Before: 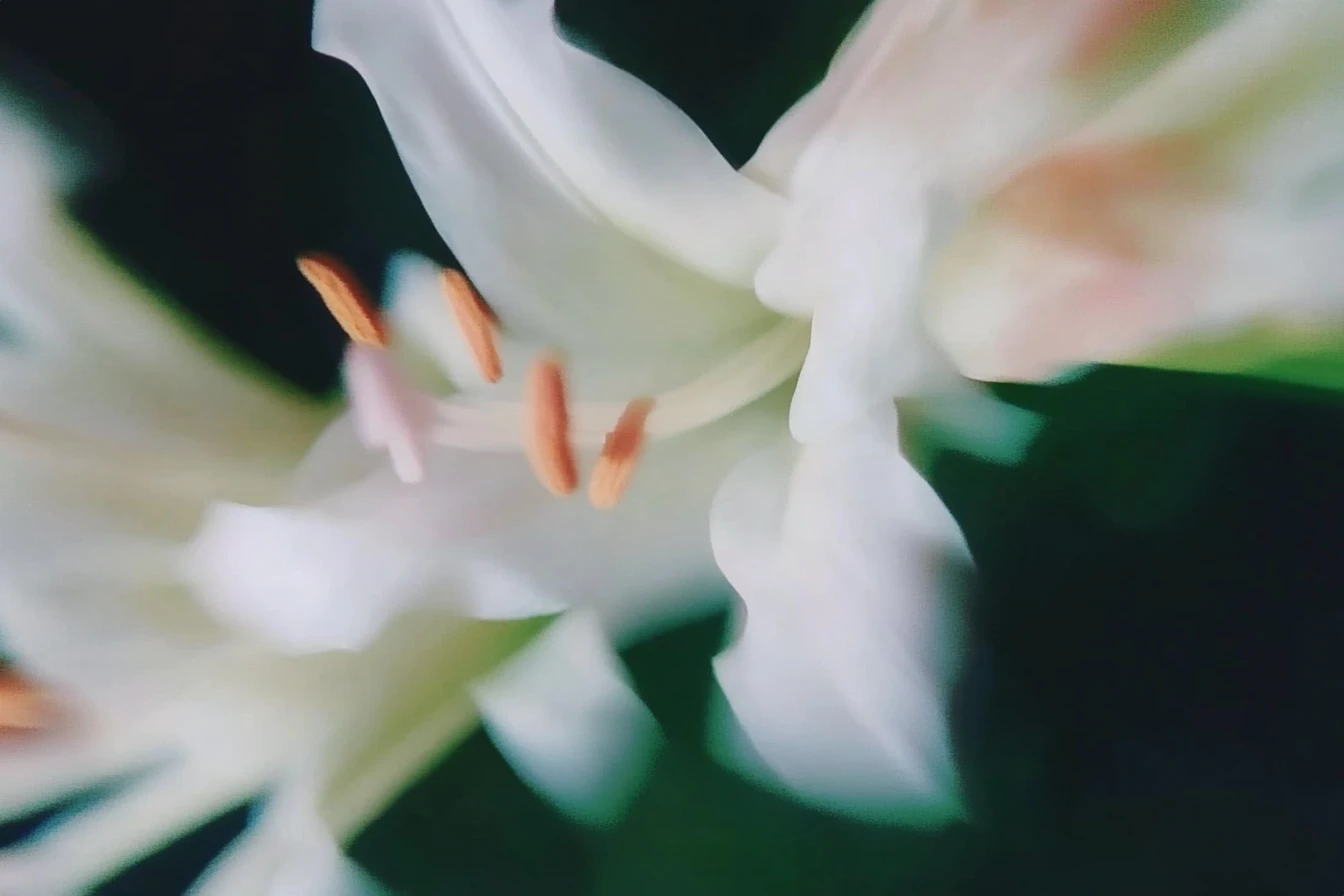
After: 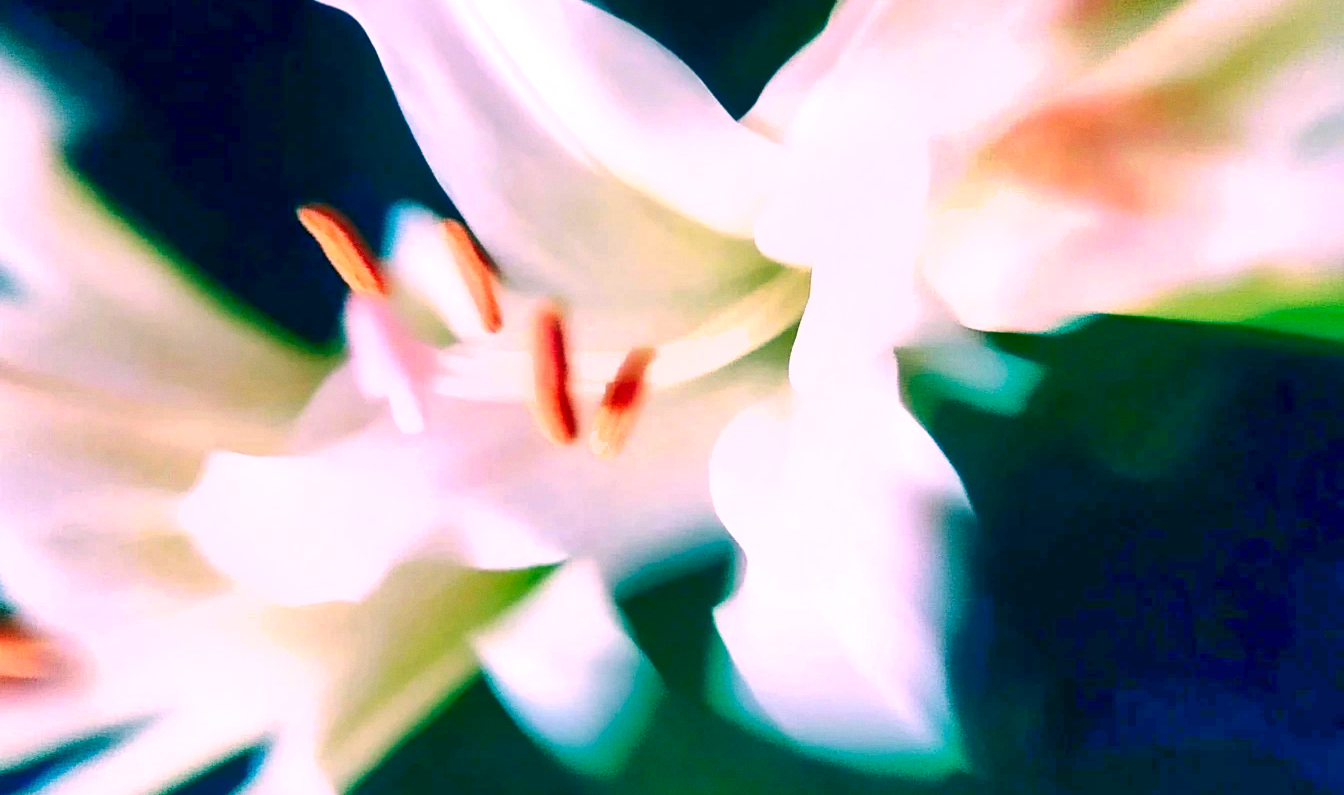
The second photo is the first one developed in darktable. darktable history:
grain: coarseness 0.09 ISO, strength 10%
tone equalizer: on, module defaults
color correction: highlights a* 17.03, highlights b* 0.205, shadows a* -15.38, shadows b* -14.56, saturation 1.5
crop and rotate: top 5.609%, bottom 5.609%
shadows and highlights: soften with gaussian
exposure: black level correction 0.01, exposure 1 EV, compensate highlight preservation false
